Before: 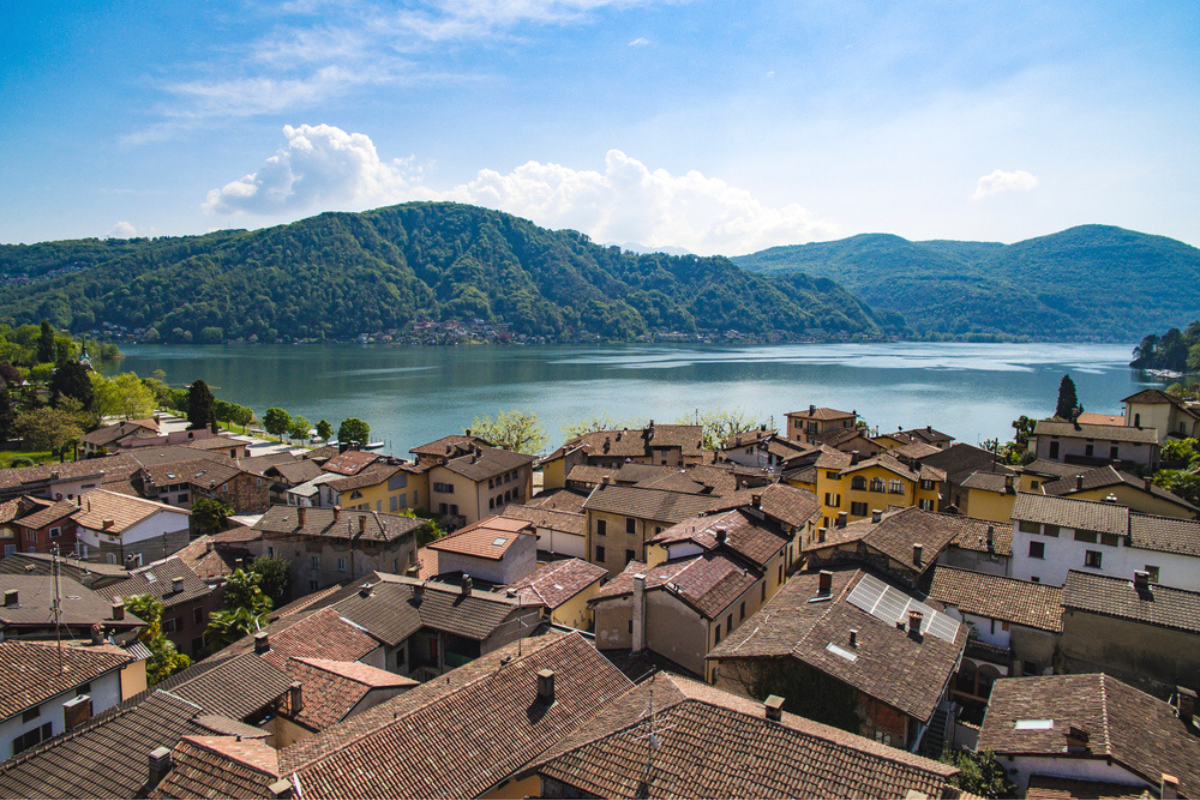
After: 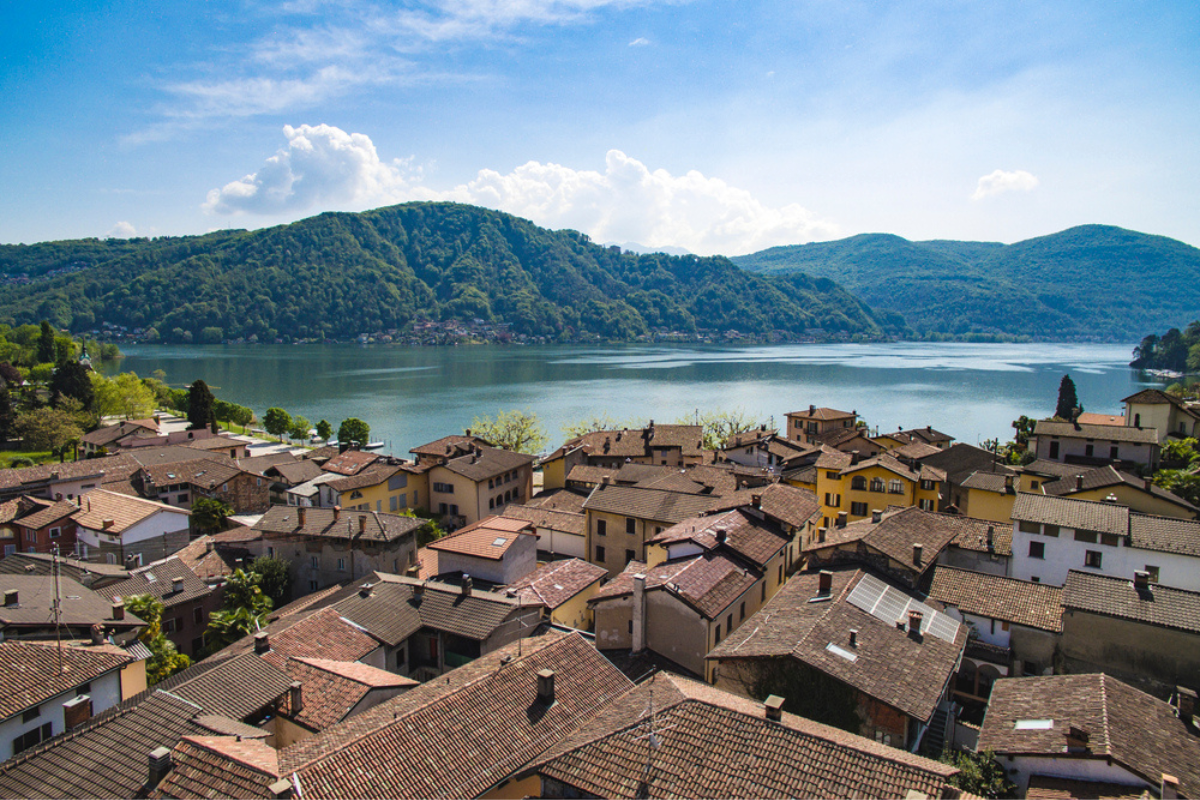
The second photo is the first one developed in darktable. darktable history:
shadows and highlights: shadows 37.27, highlights -28.18, soften with gaussian
white balance: emerald 1
